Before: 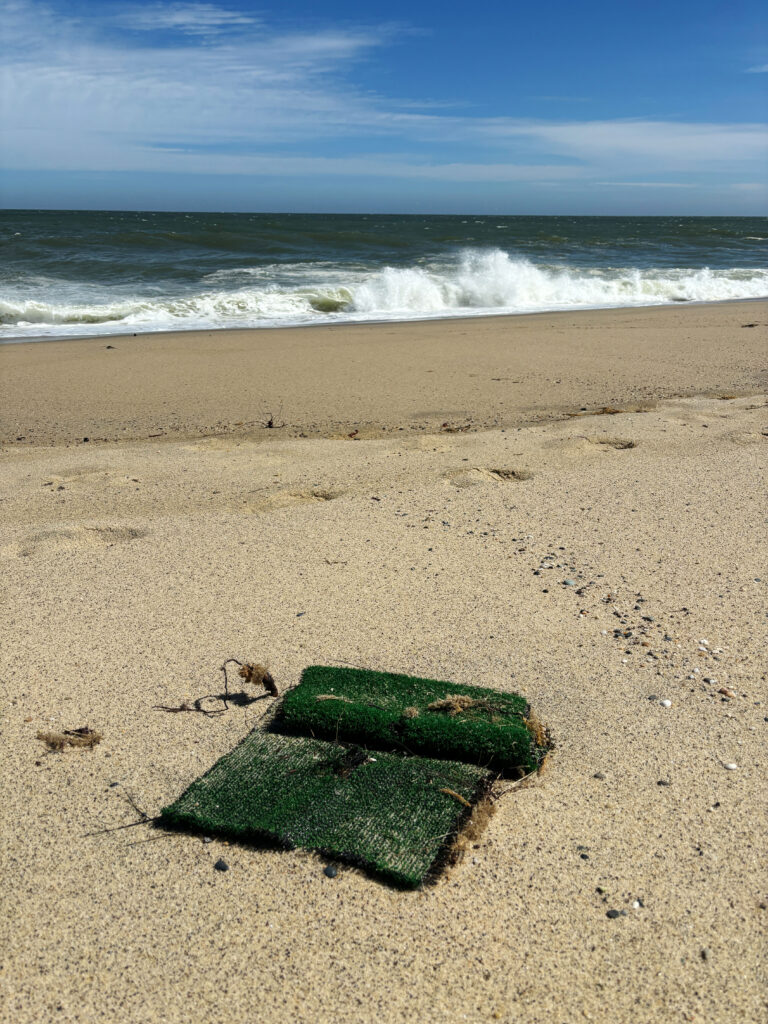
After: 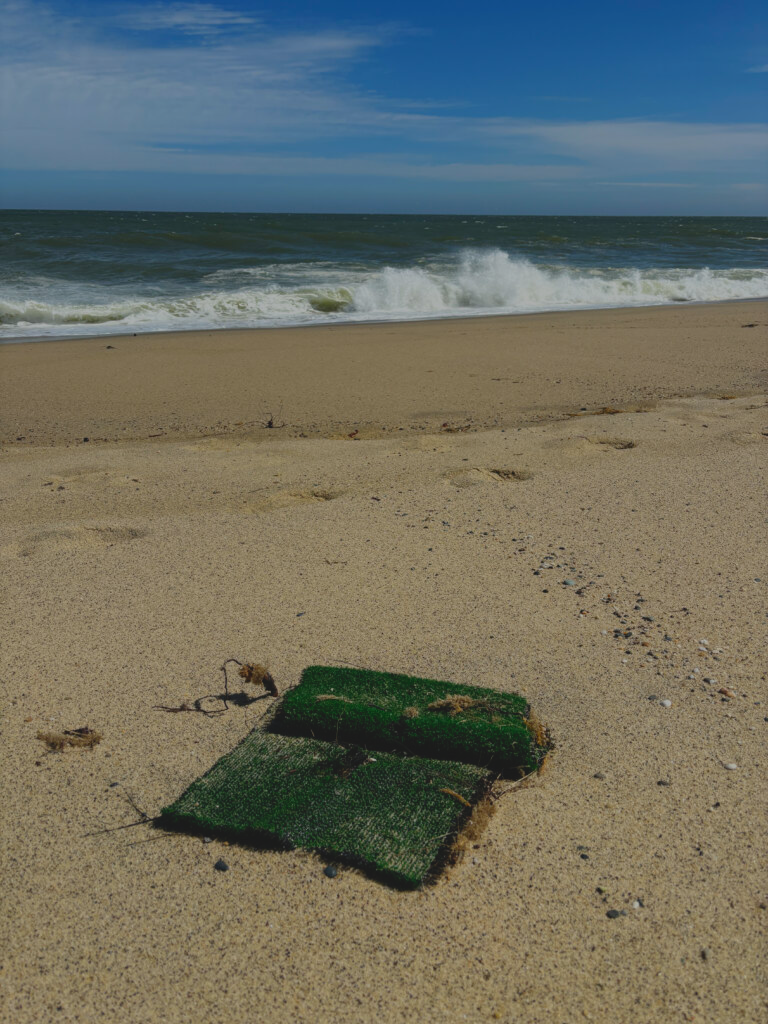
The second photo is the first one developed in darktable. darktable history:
exposure: exposure -1 EV, compensate highlight preservation false
contrast brightness saturation: contrast -0.19, saturation 0.19
